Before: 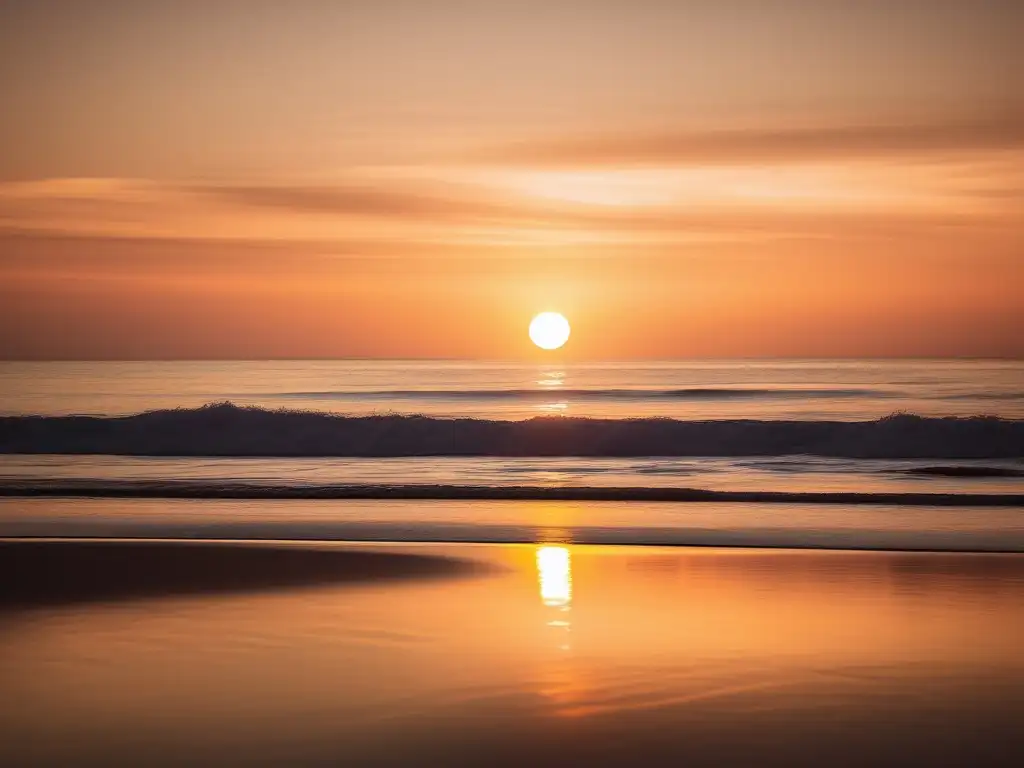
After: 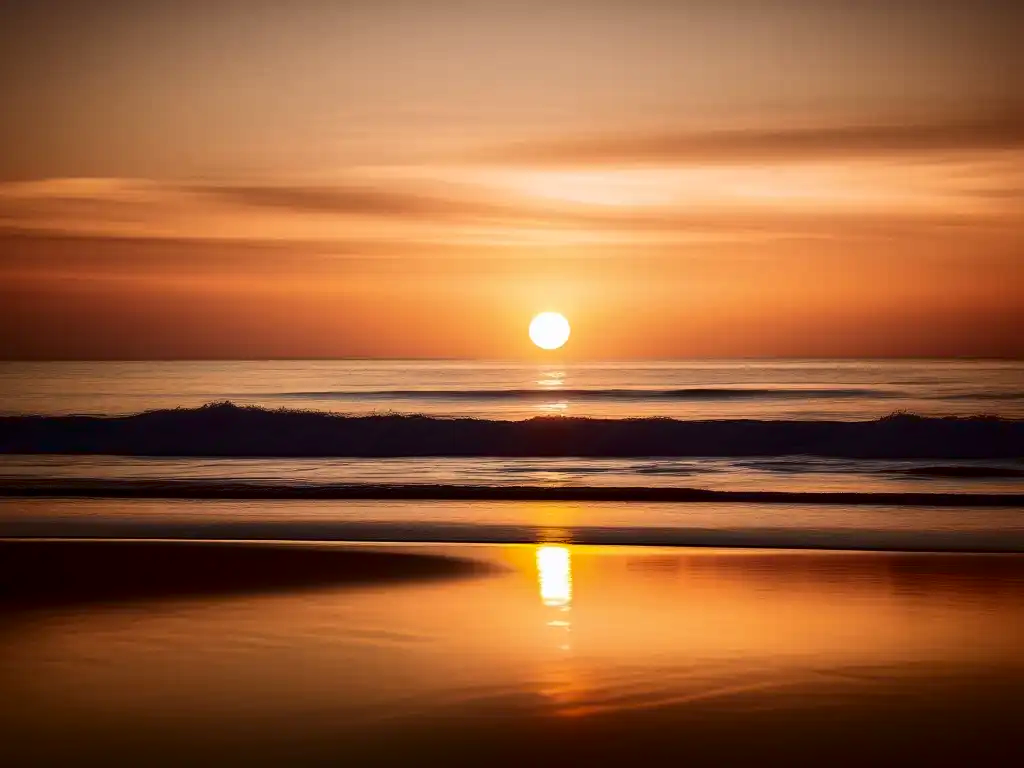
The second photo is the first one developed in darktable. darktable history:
contrast brightness saturation: contrast 0.189, brightness -0.226, saturation 0.118
